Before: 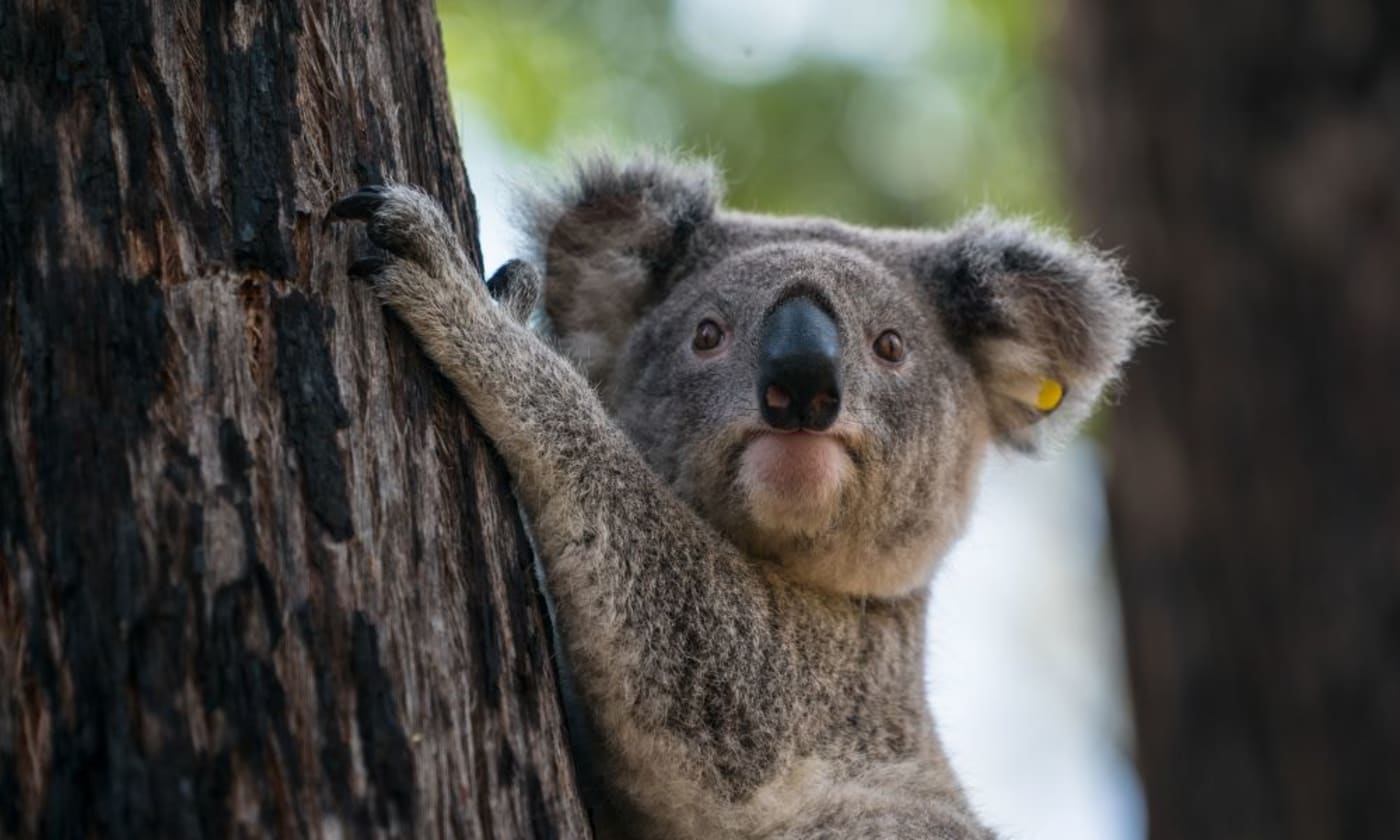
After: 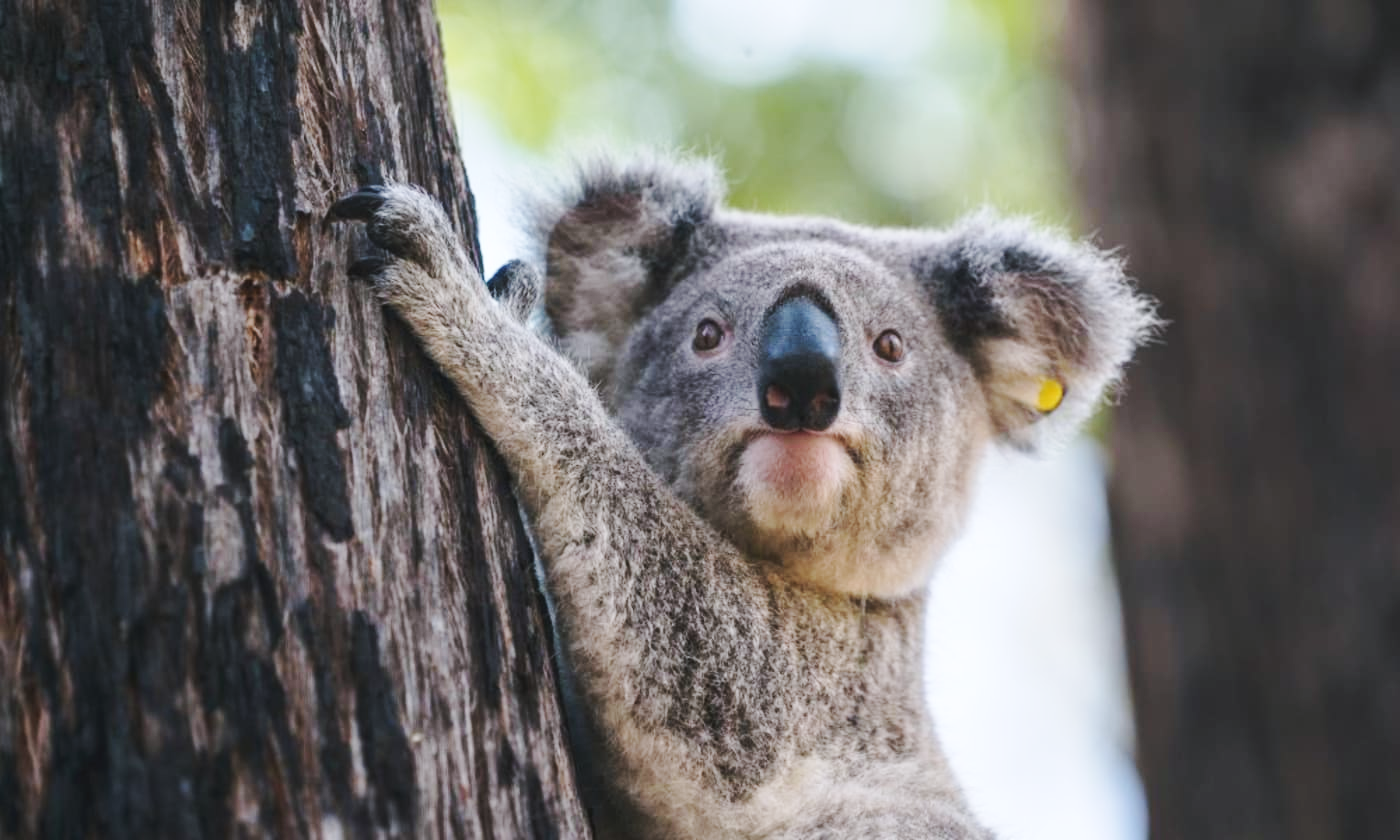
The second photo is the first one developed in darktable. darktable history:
base curve: curves: ch0 [(0, 0.007) (0.028, 0.063) (0.121, 0.311) (0.46, 0.743) (0.859, 0.957) (1, 1)], preserve colors none
white balance: red 0.984, blue 1.059
